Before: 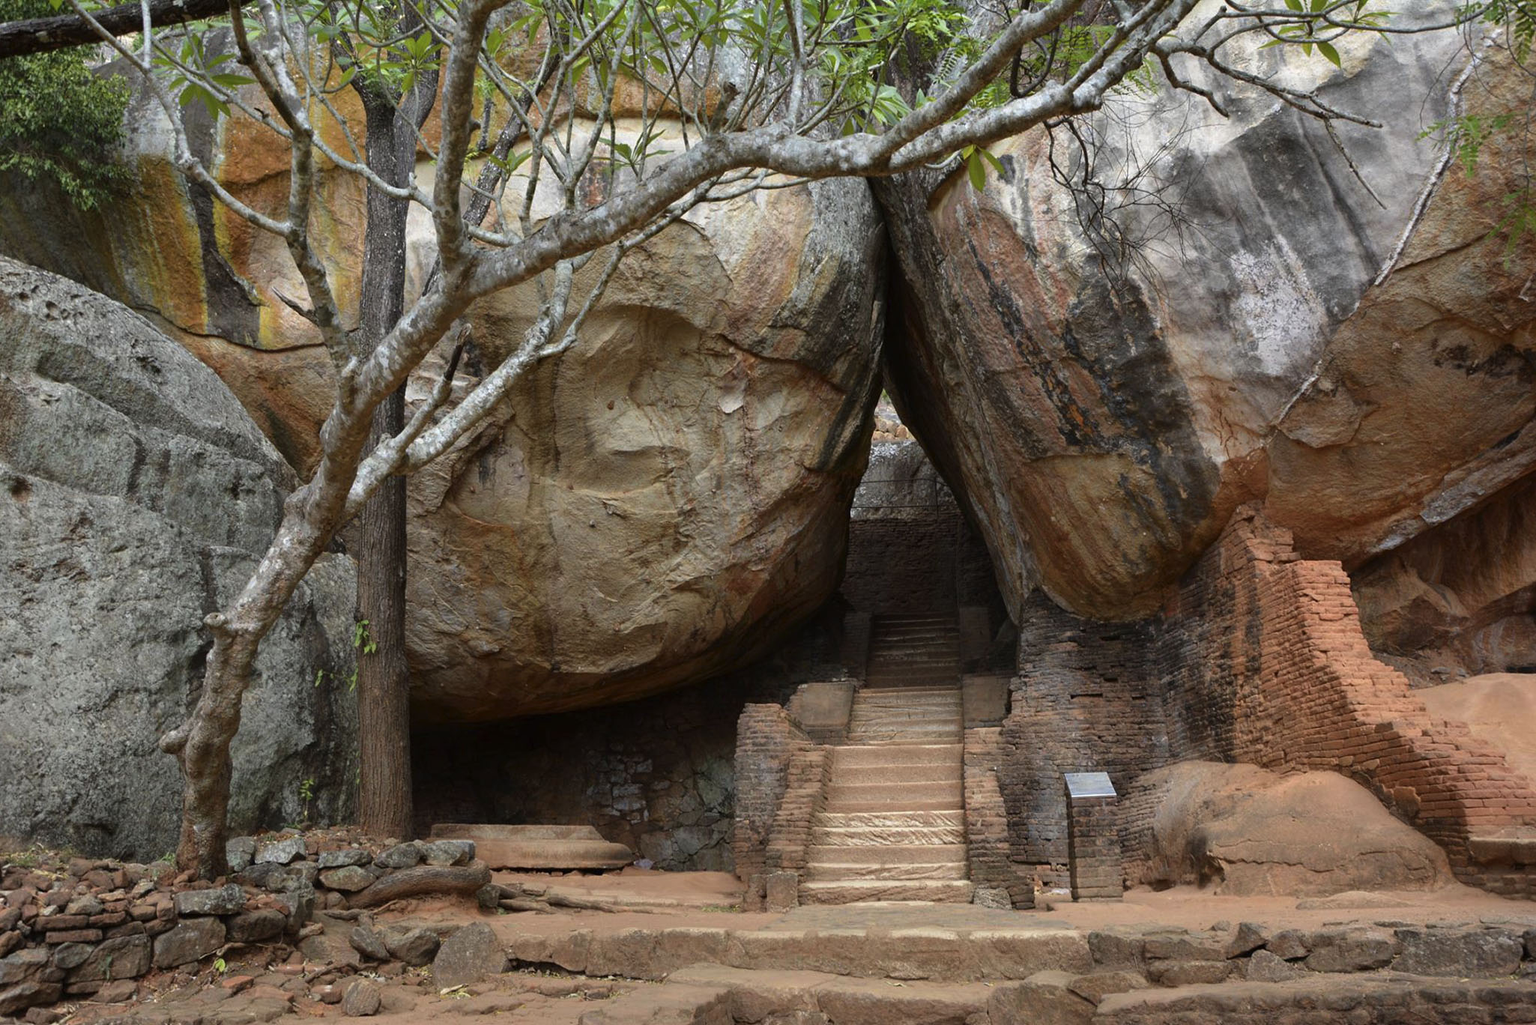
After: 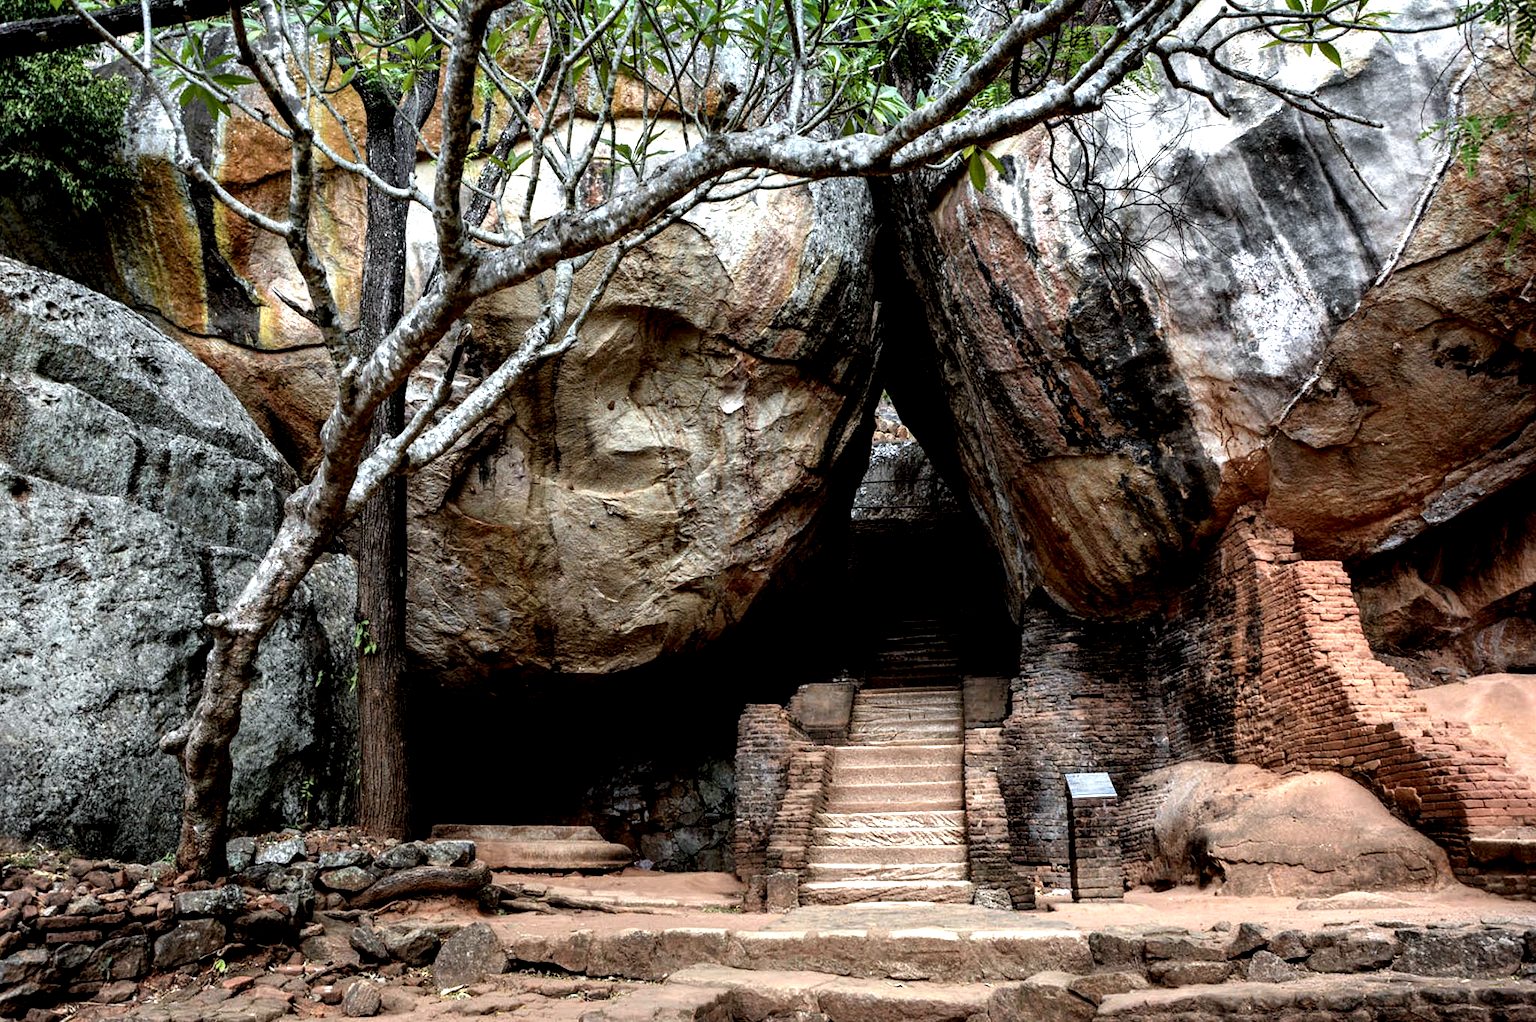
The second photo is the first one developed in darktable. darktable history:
white balance: red 0.967, blue 1.049
local contrast: shadows 185%, detail 225%
crop: top 0.05%, bottom 0.098%
